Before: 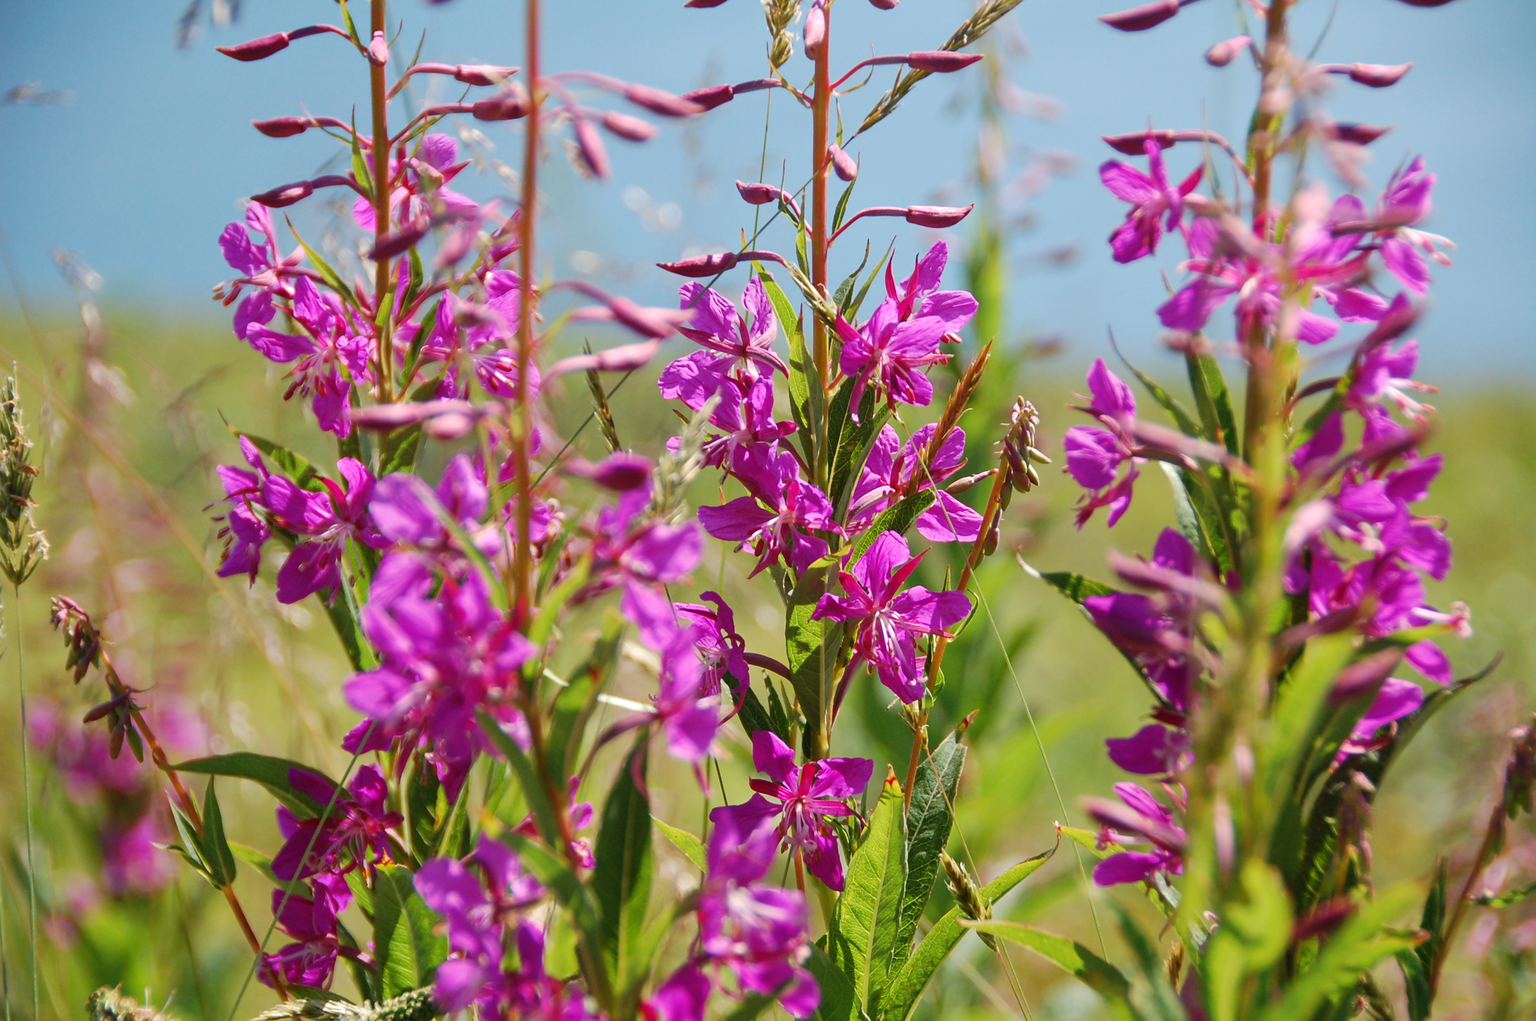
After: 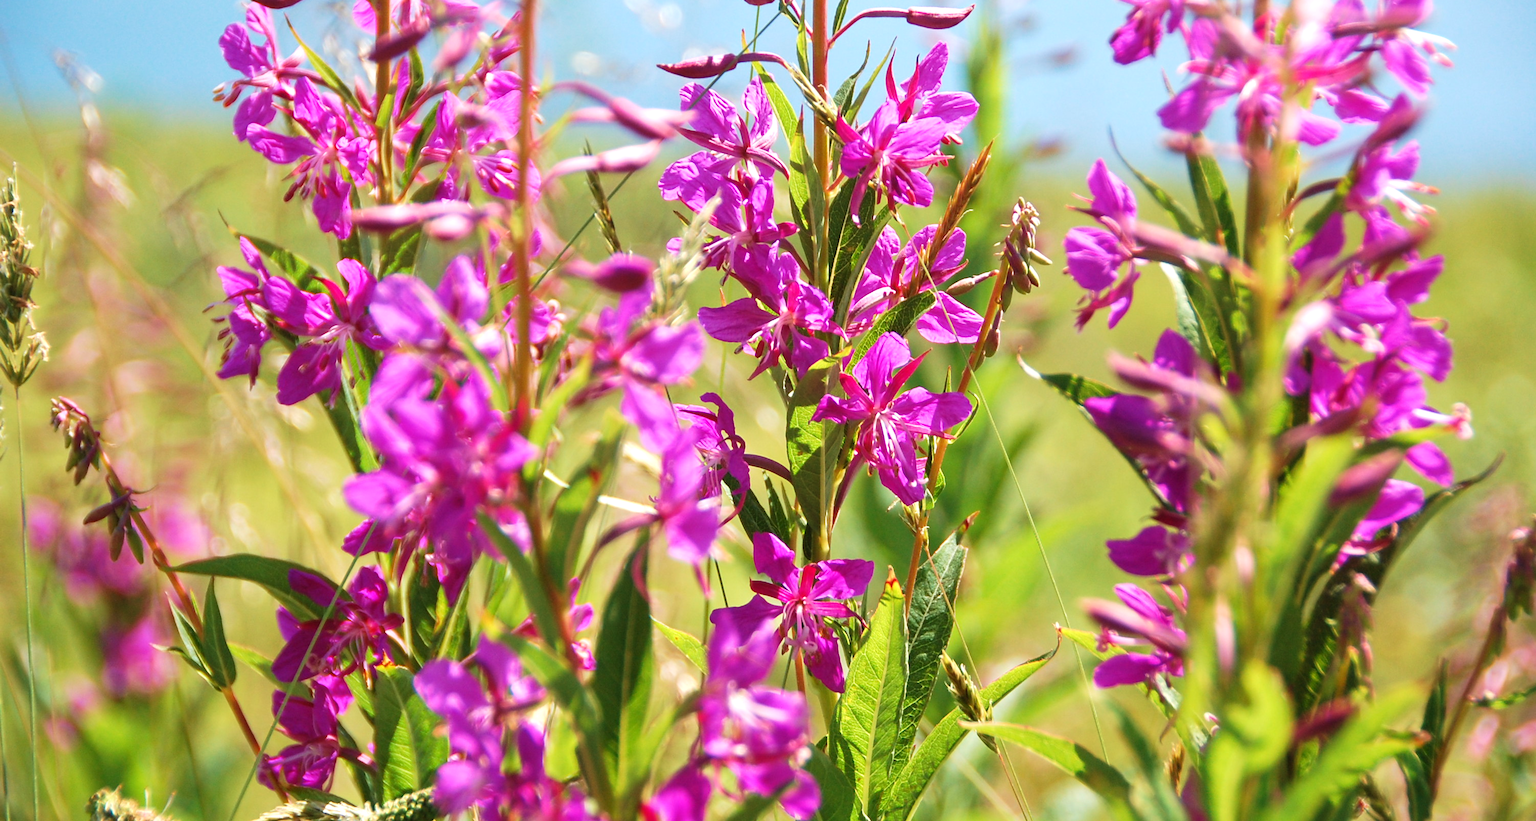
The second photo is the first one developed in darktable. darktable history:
crop and rotate: top 19.536%
exposure: exposure 0.581 EV, compensate exposure bias true, compensate highlight preservation false
velvia: on, module defaults
